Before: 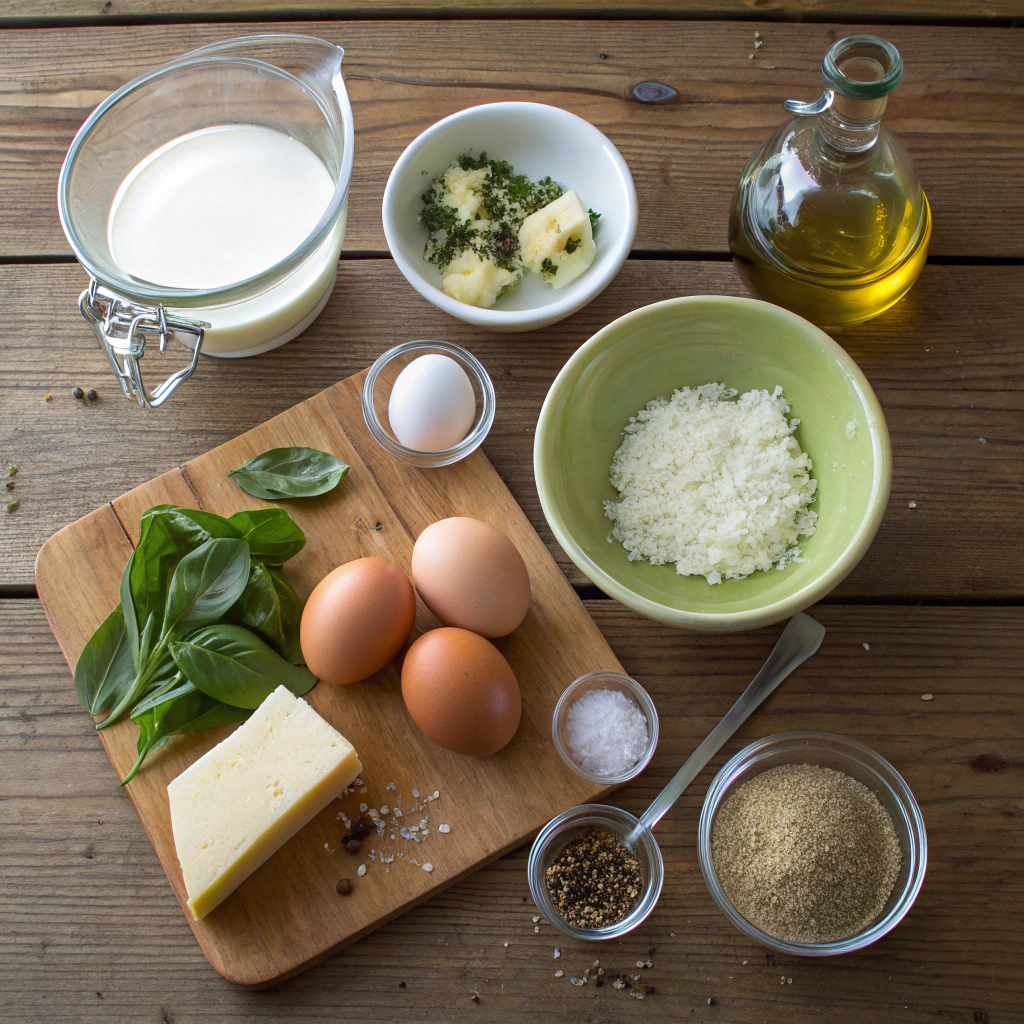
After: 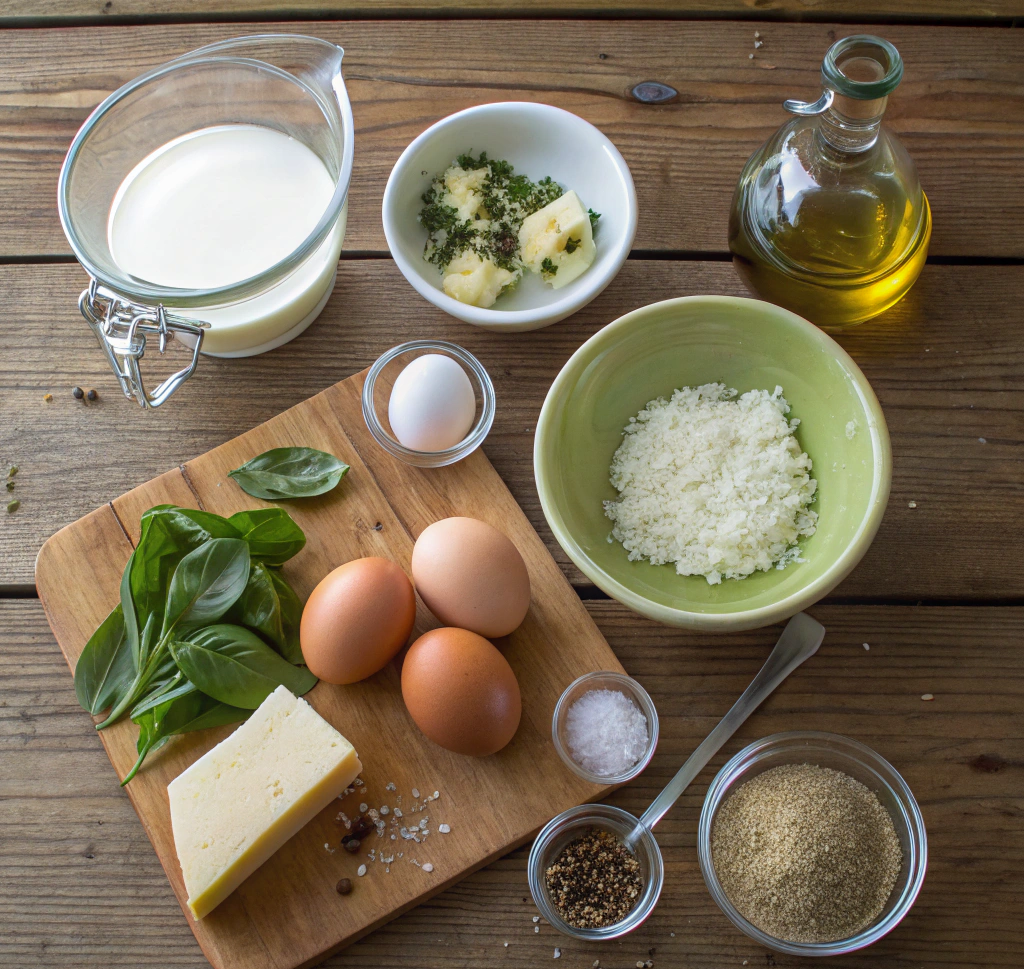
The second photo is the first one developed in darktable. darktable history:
local contrast: detail 109%
crop and rotate: top 0.005%, bottom 5.281%
